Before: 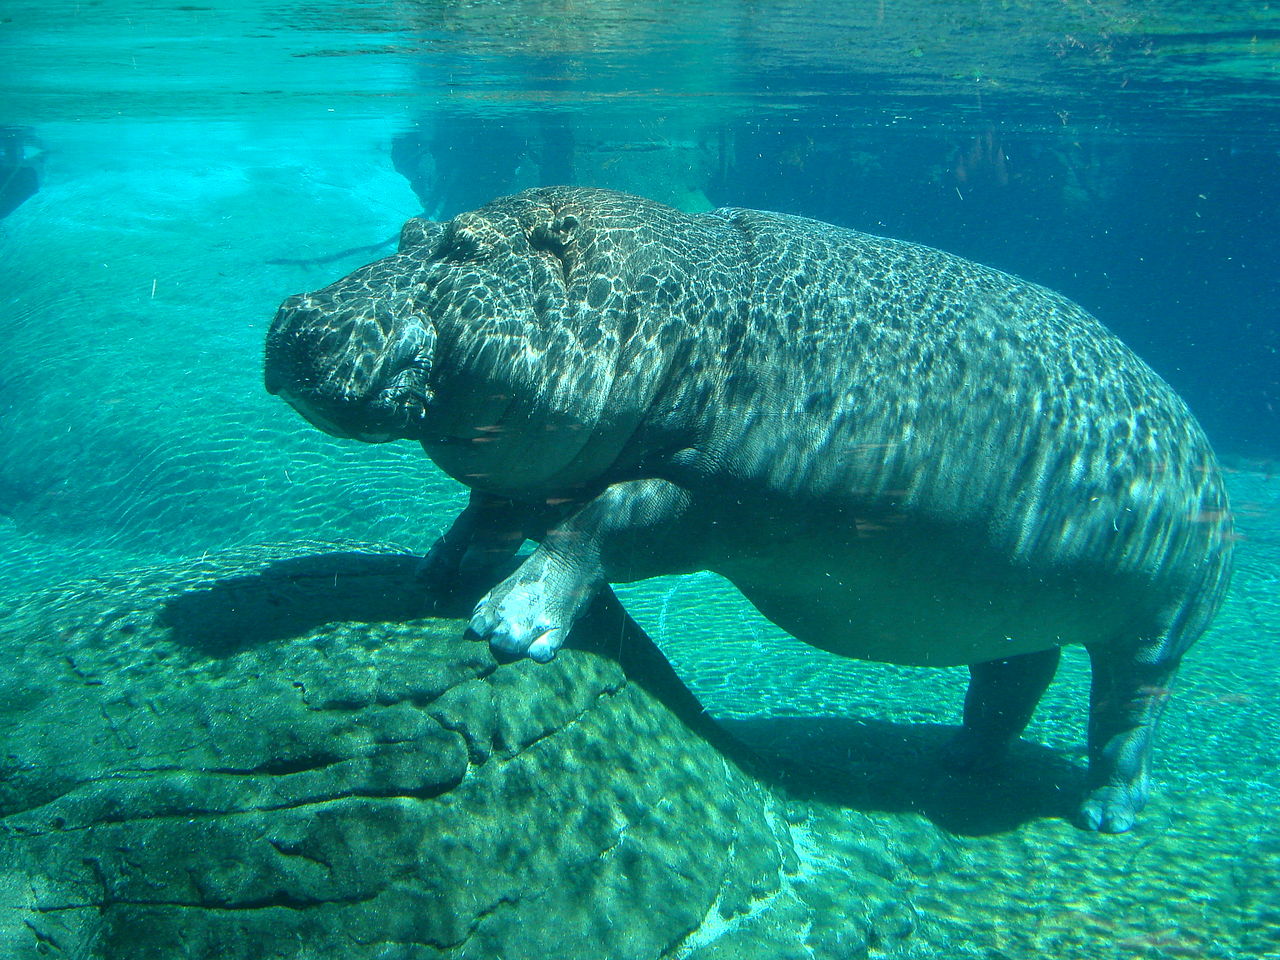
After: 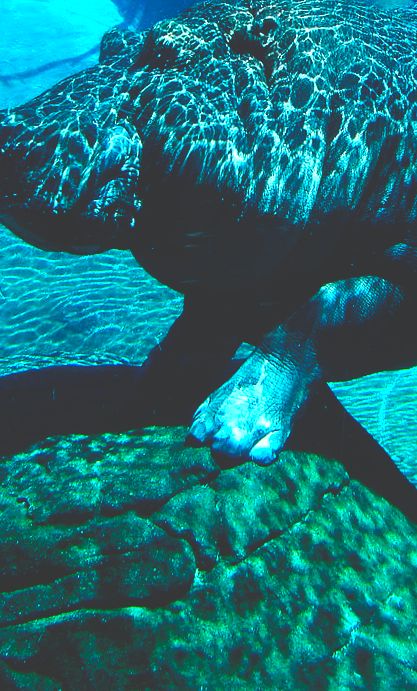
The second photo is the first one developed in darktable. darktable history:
rotate and perspective: rotation -3°, crop left 0.031, crop right 0.968, crop top 0.07, crop bottom 0.93
exposure: compensate highlight preservation false
base curve: curves: ch0 [(0, 0.036) (0.083, 0.04) (0.804, 1)], preserve colors none
crop and rotate: left 21.77%, top 18.528%, right 44.676%, bottom 2.997%
white balance: red 0.983, blue 1.036
color calibration: x 0.37, y 0.382, temperature 4313.32 K
